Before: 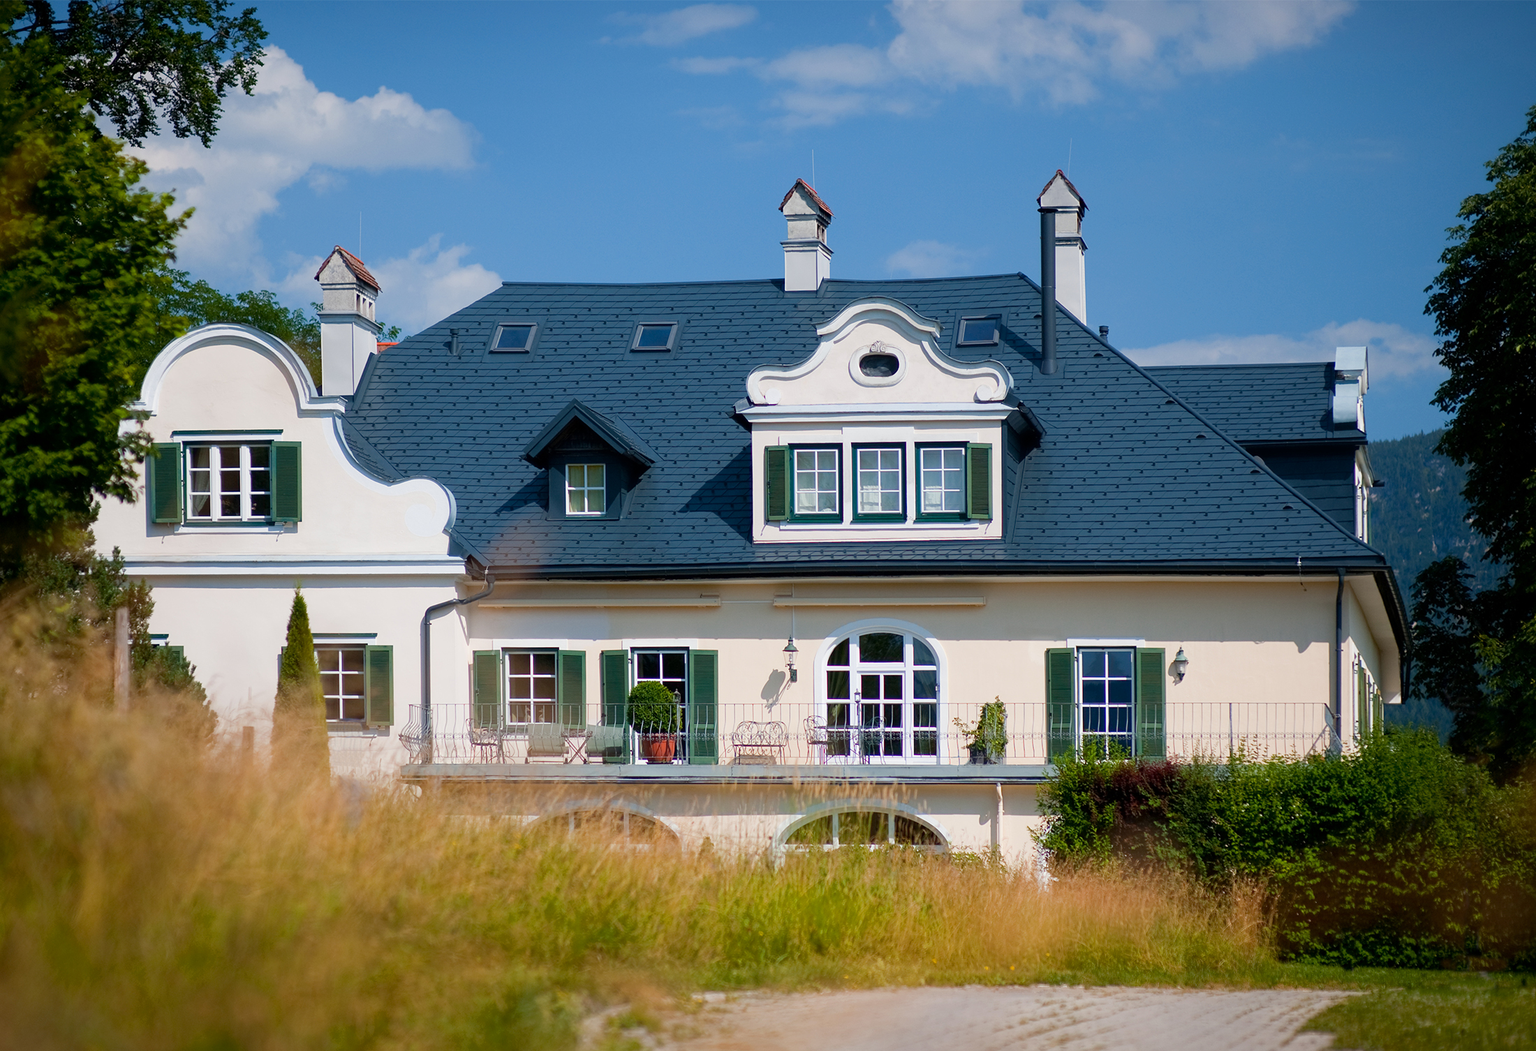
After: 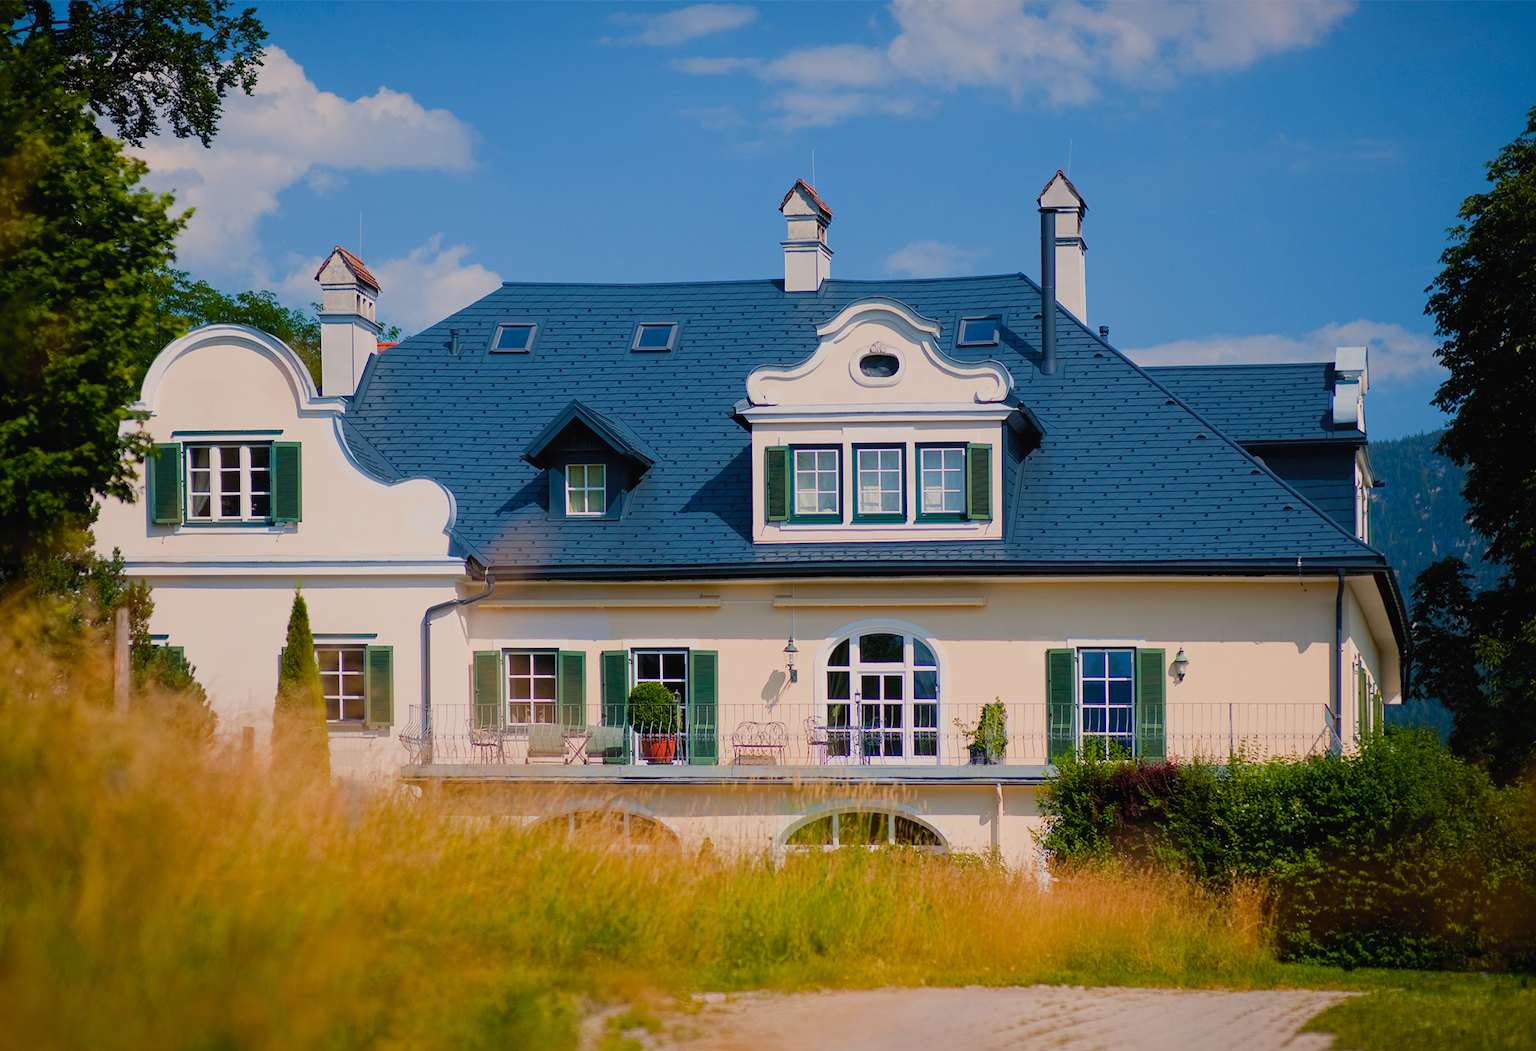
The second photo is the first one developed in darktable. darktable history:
filmic rgb: black relative exposure -7.65 EV, white relative exposure 4.56 EV, hardness 3.61, color science v6 (2022)
color balance rgb: shadows lift › chroma 2%, shadows lift › hue 247.2°, power › chroma 0.3%, power › hue 25.2°, highlights gain › chroma 3%, highlights gain › hue 60°, global offset › luminance 0.75%, perceptual saturation grading › global saturation 20%, perceptual saturation grading › highlights -20%, perceptual saturation grading › shadows 30%, global vibrance 20%
